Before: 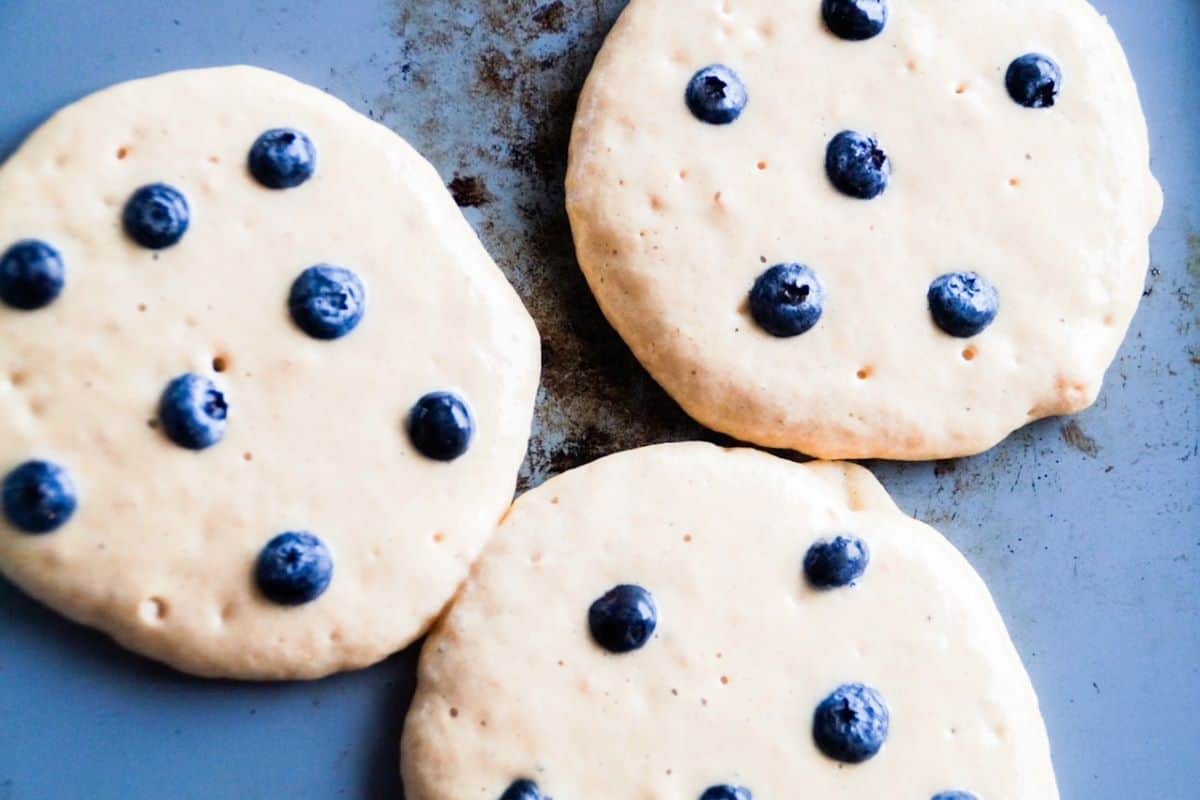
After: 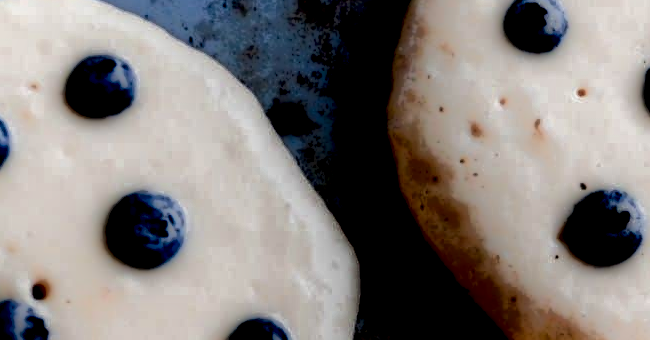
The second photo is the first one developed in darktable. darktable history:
local contrast: highlights 6%, shadows 244%, detail 164%, midtone range 0.008
exposure: compensate highlight preservation false
crop: left 15.058%, top 9.168%, right 30.718%, bottom 48.276%
